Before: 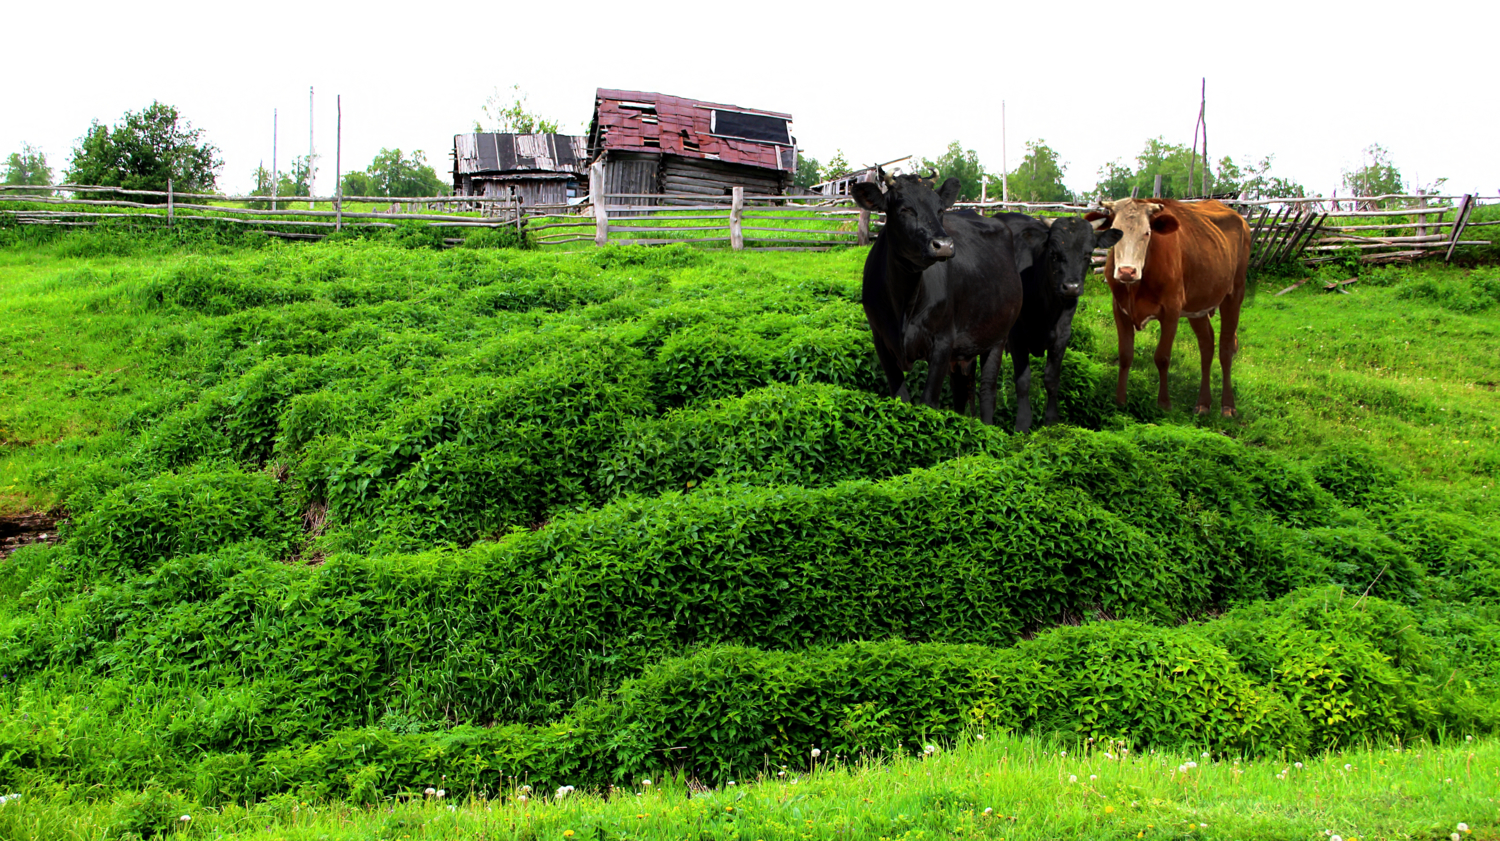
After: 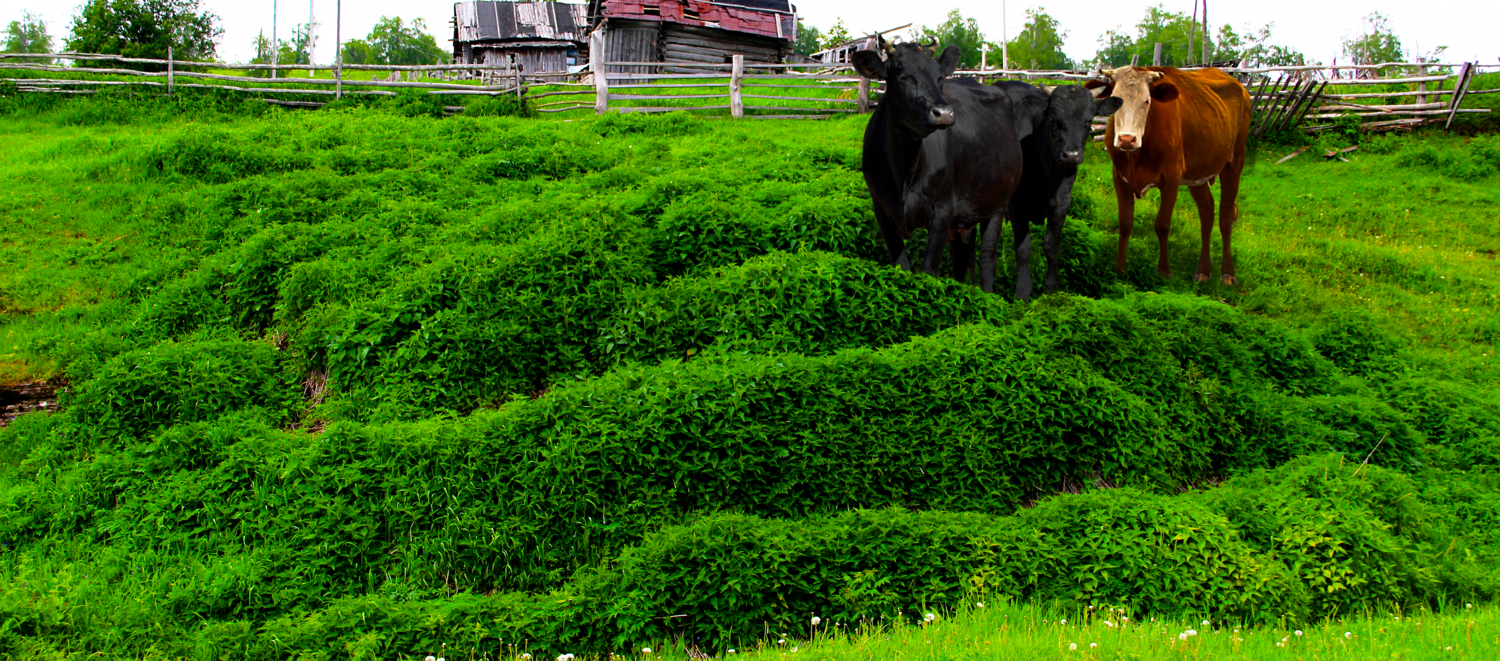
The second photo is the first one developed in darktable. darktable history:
crop and rotate: top 15.813%, bottom 5.531%
color correction: highlights b* 0.038
color balance rgb: perceptual saturation grading › global saturation 17.784%, saturation formula JzAzBz (2021)
